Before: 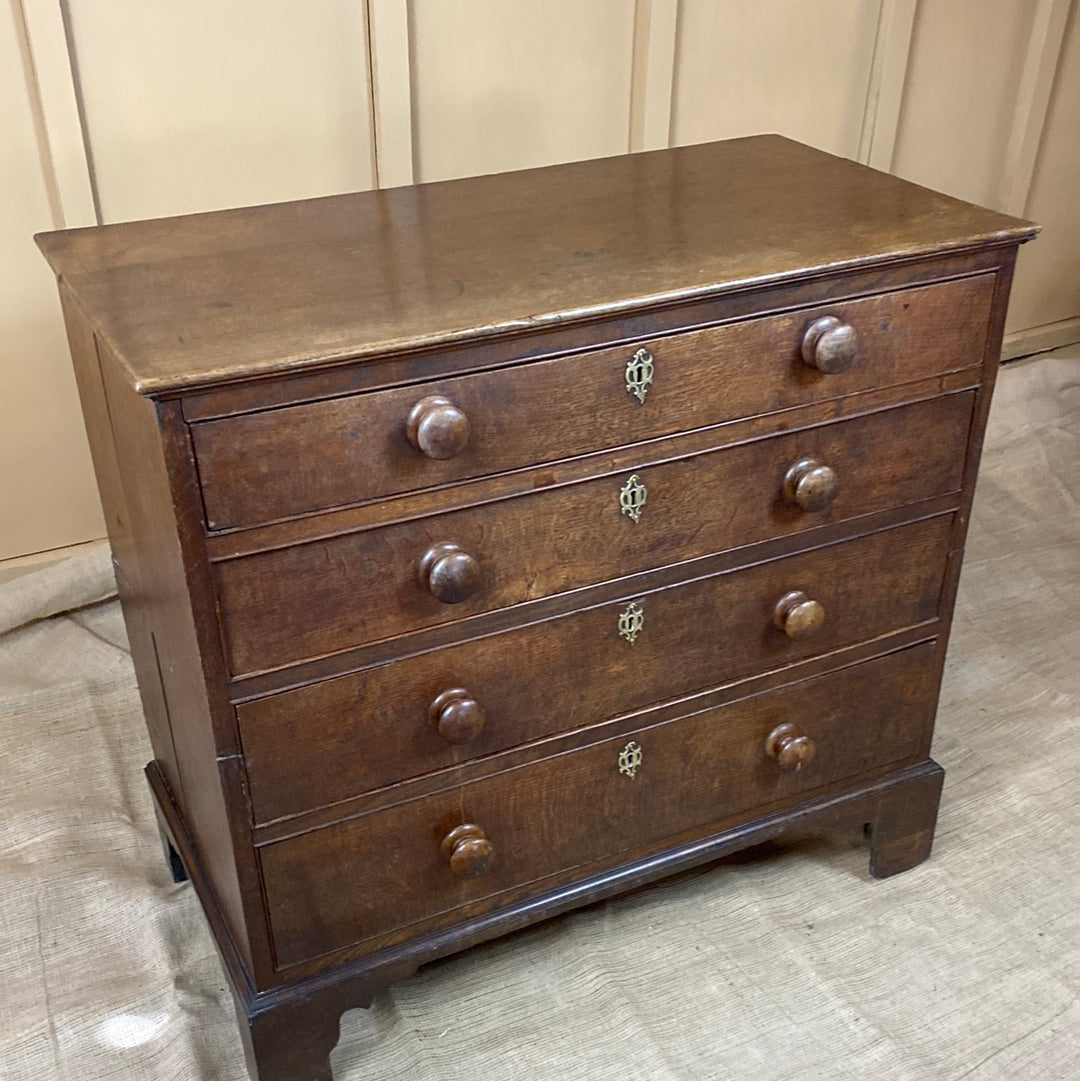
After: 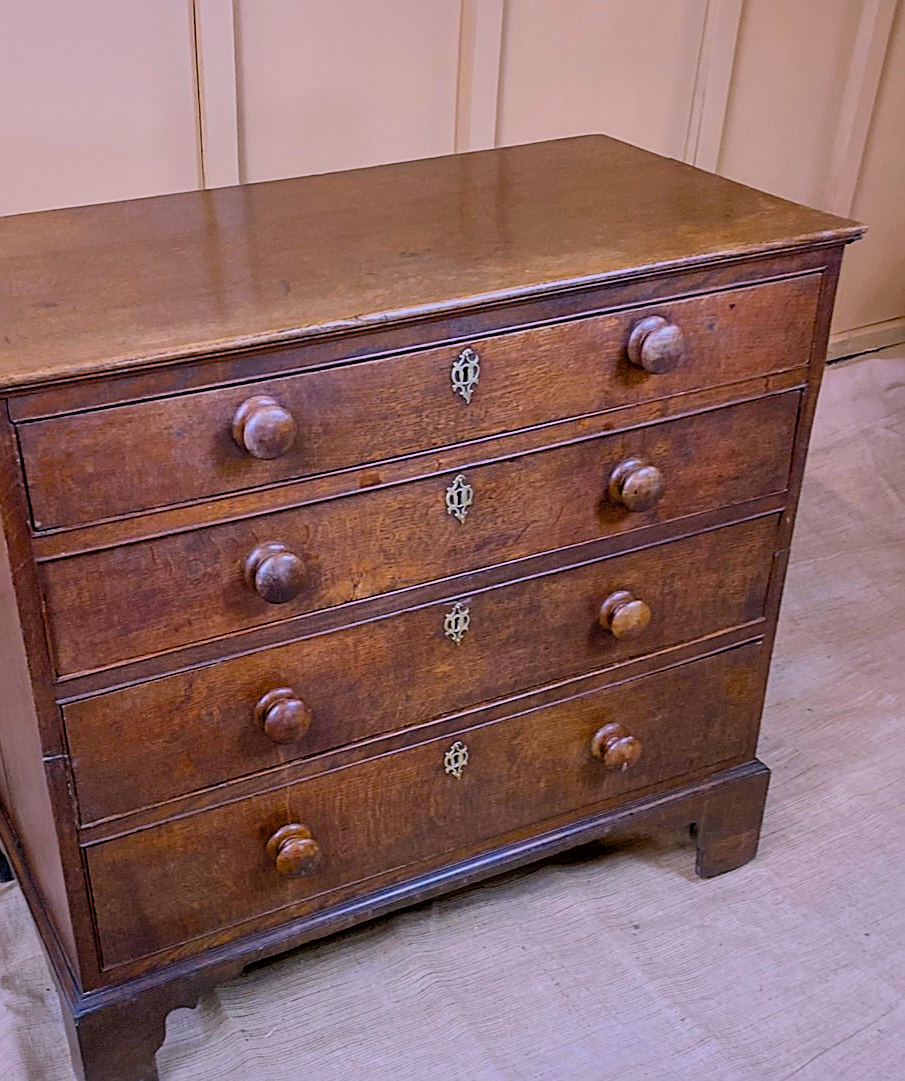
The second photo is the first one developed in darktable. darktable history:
crop: left 16.145%
sharpen: on, module defaults
color balance rgb: perceptual saturation grading › global saturation 40%, global vibrance 15%
white balance: red 1.042, blue 1.17
shadows and highlights: on, module defaults
filmic rgb: black relative exposure -7.65 EV, white relative exposure 4.56 EV, hardness 3.61, color science v6 (2022)
